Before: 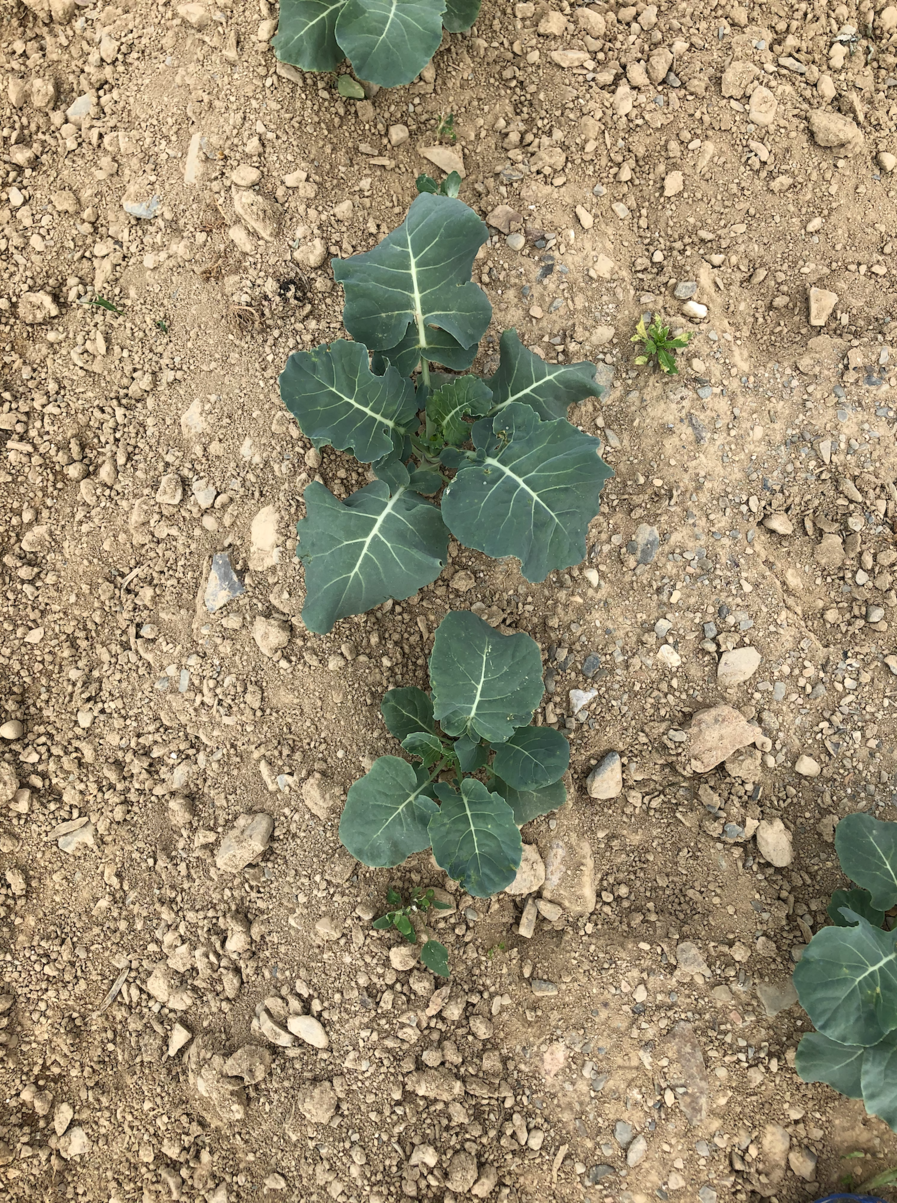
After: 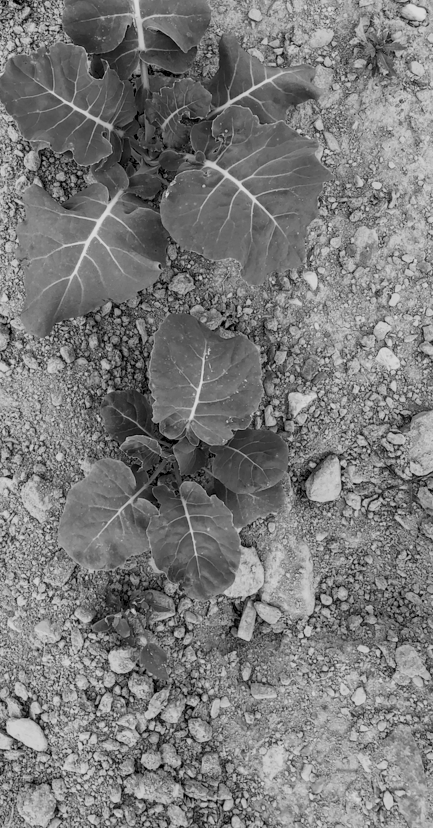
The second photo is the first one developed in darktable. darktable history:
color zones: curves: ch0 [(0, 0.613) (0.01, 0.613) (0.245, 0.448) (0.498, 0.529) (0.642, 0.665) (0.879, 0.777) (0.99, 0.613)]; ch1 [(0, 0) (0.143, 0) (0.286, 0) (0.429, 0) (0.571, 0) (0.714, 0) (0.857, 0)]
local contrast: on, module defaults
filmic rgb: black relative exposure -7.65 EV, white relative exposure 4.56 EV, threshold 3.02 EV, hardness 3.61, color science v6 (2022), enable highlight reconstruction true
crop: left 31.363%, top 24.715%, right 20.27%, bottom 6.445%
